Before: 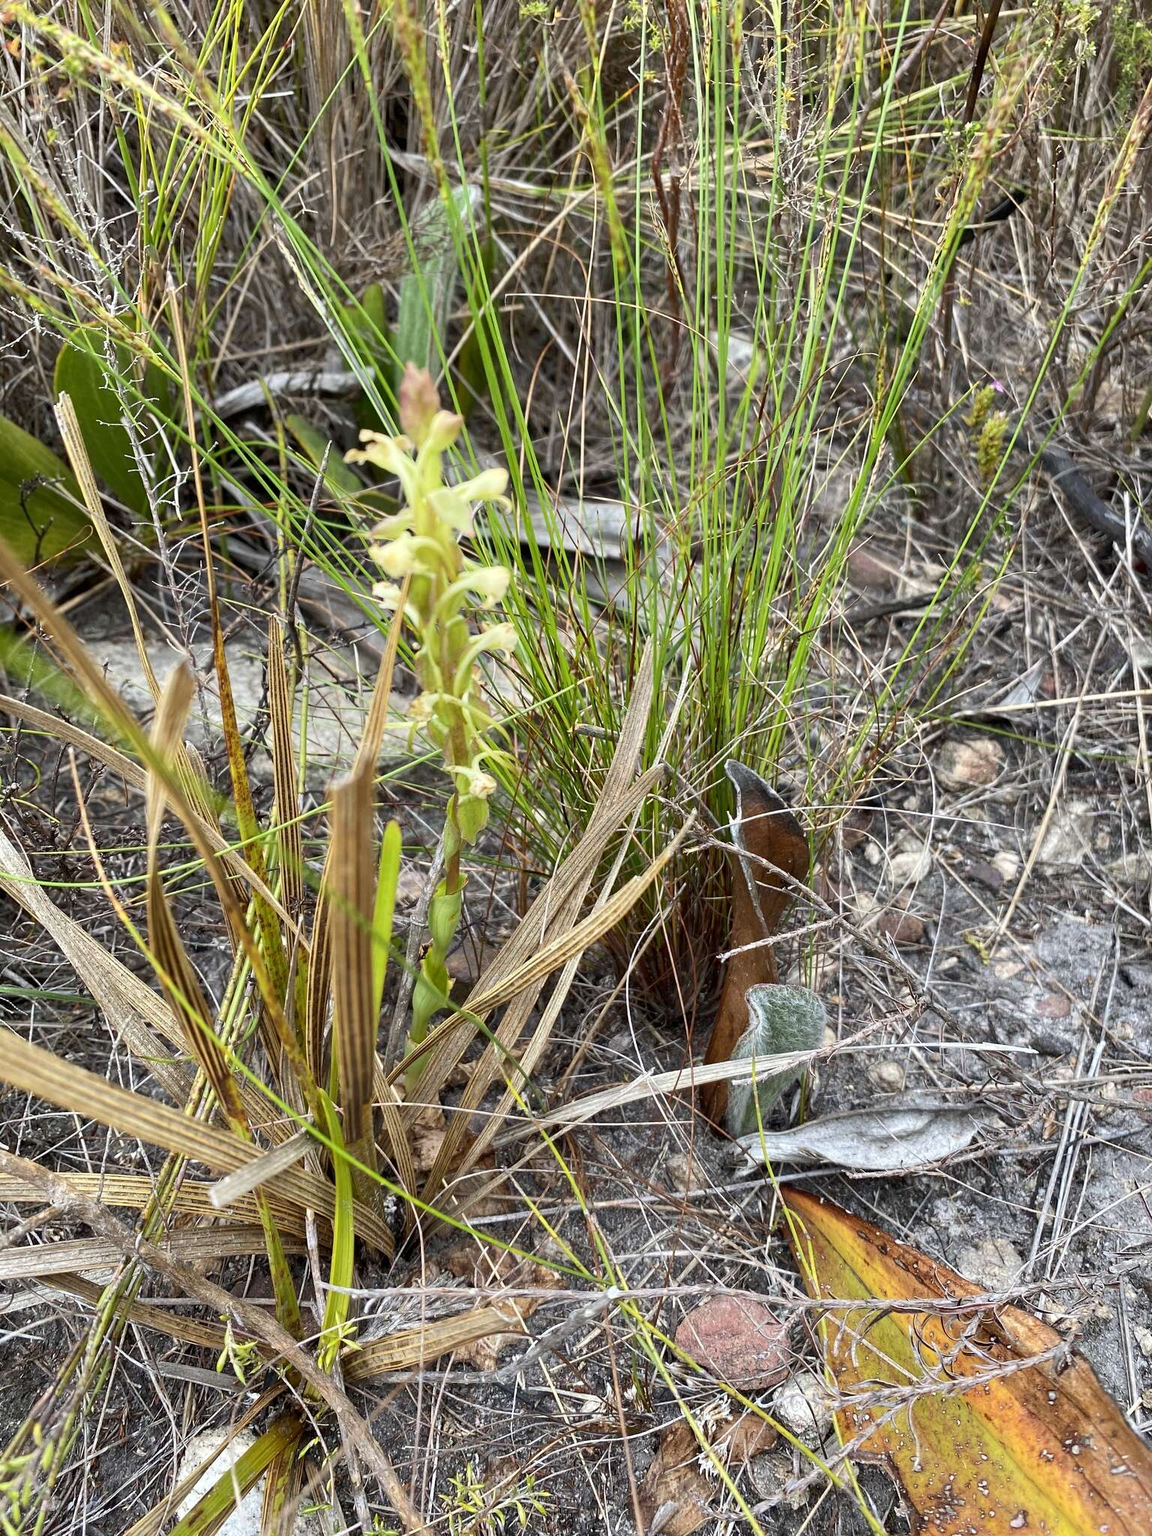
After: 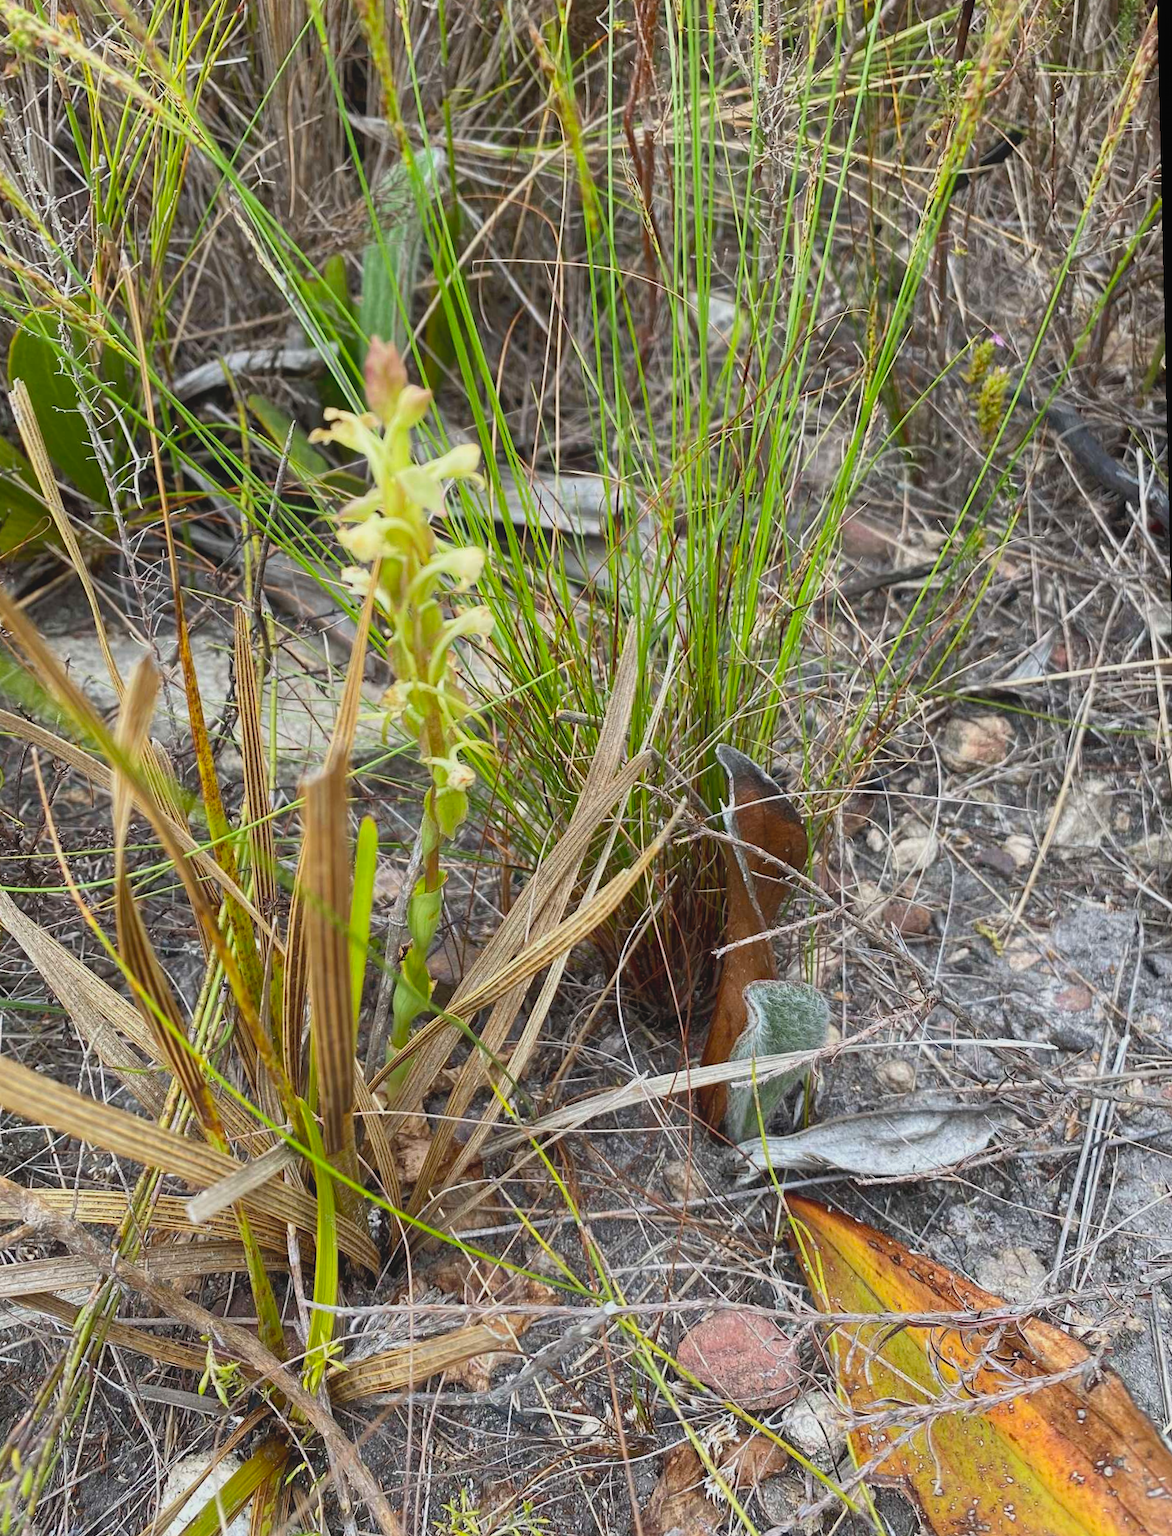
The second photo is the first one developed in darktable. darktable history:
contrast equalizer: y [[0.46, 0.454, 0.451, 0.451, 0.455, 0.46], [0.5 ×6], [0.5 ×6], [0 ×6], [0 ×6]]
rotate and perspective: rotation -1.32°, lens shift (horizontal) -0.031, crop left 0.015, crop right 0.985, crop top 0.047, crop bottom 0.982
crop and rotate: left 3.238%
